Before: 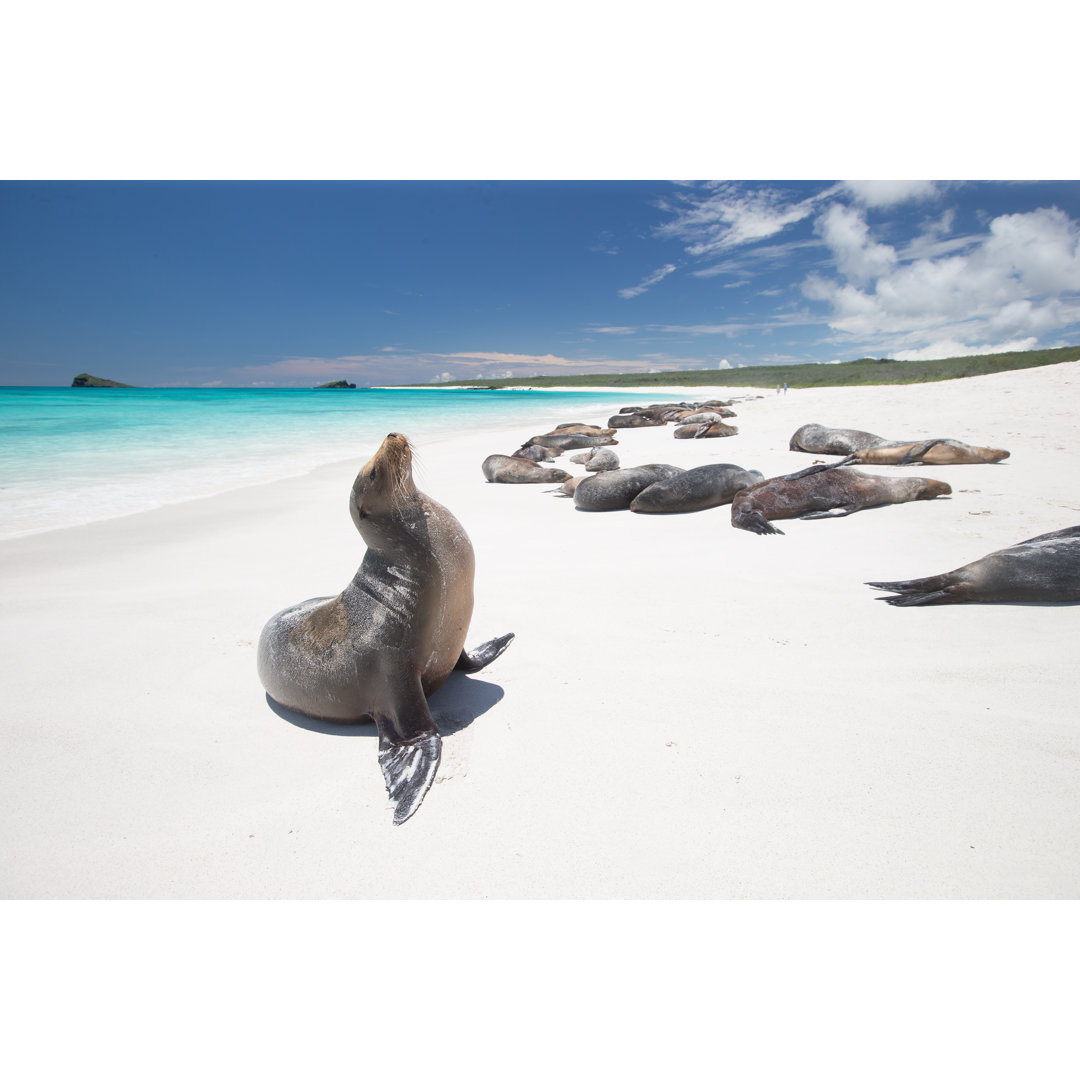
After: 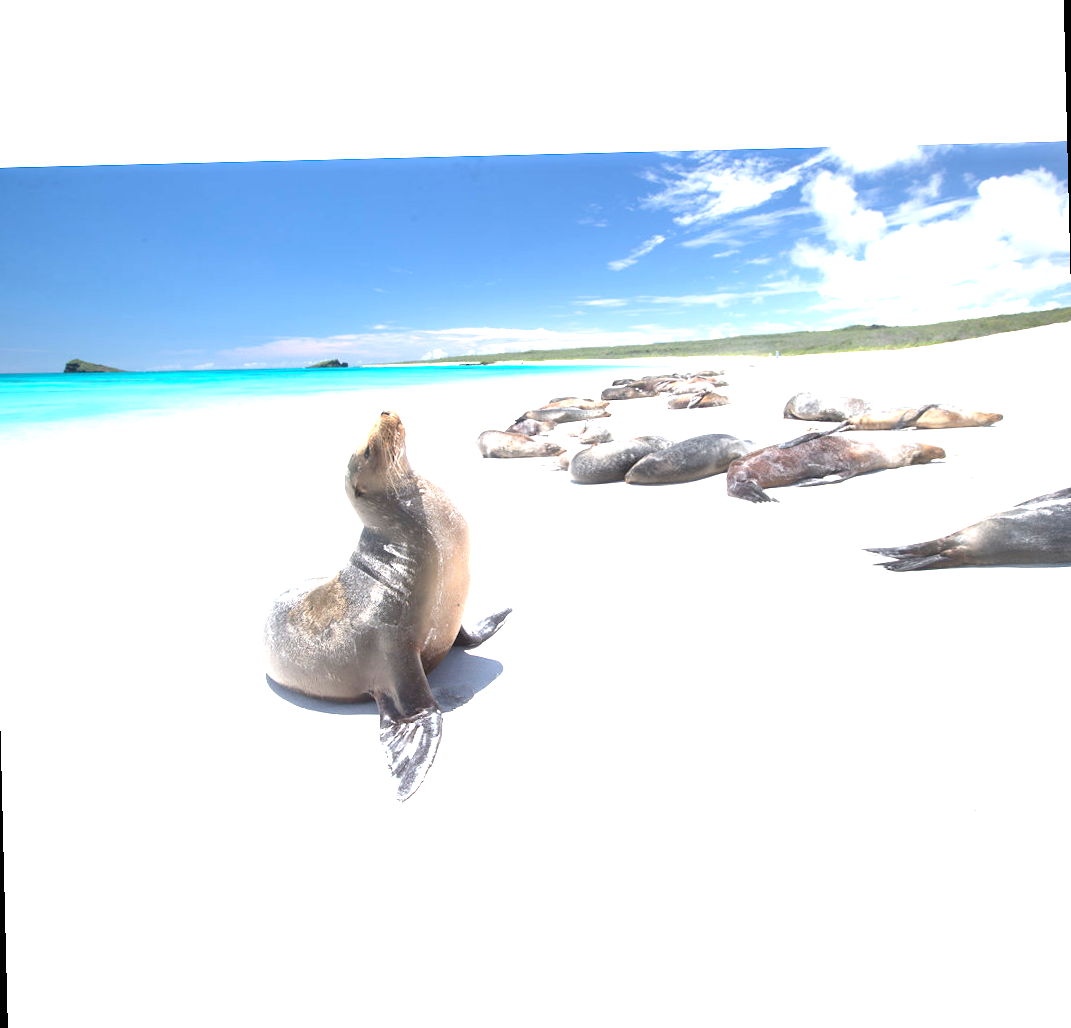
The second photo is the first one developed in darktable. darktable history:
exposure: black level correction 0, exposure 1.388 EV, compensate exposure bias true, compensate highlight preservation false
rotate and perspective: rotation -1.42°, crop left 0.016, crop right 0.984, crop top 0.035, crop bottom 0.965
